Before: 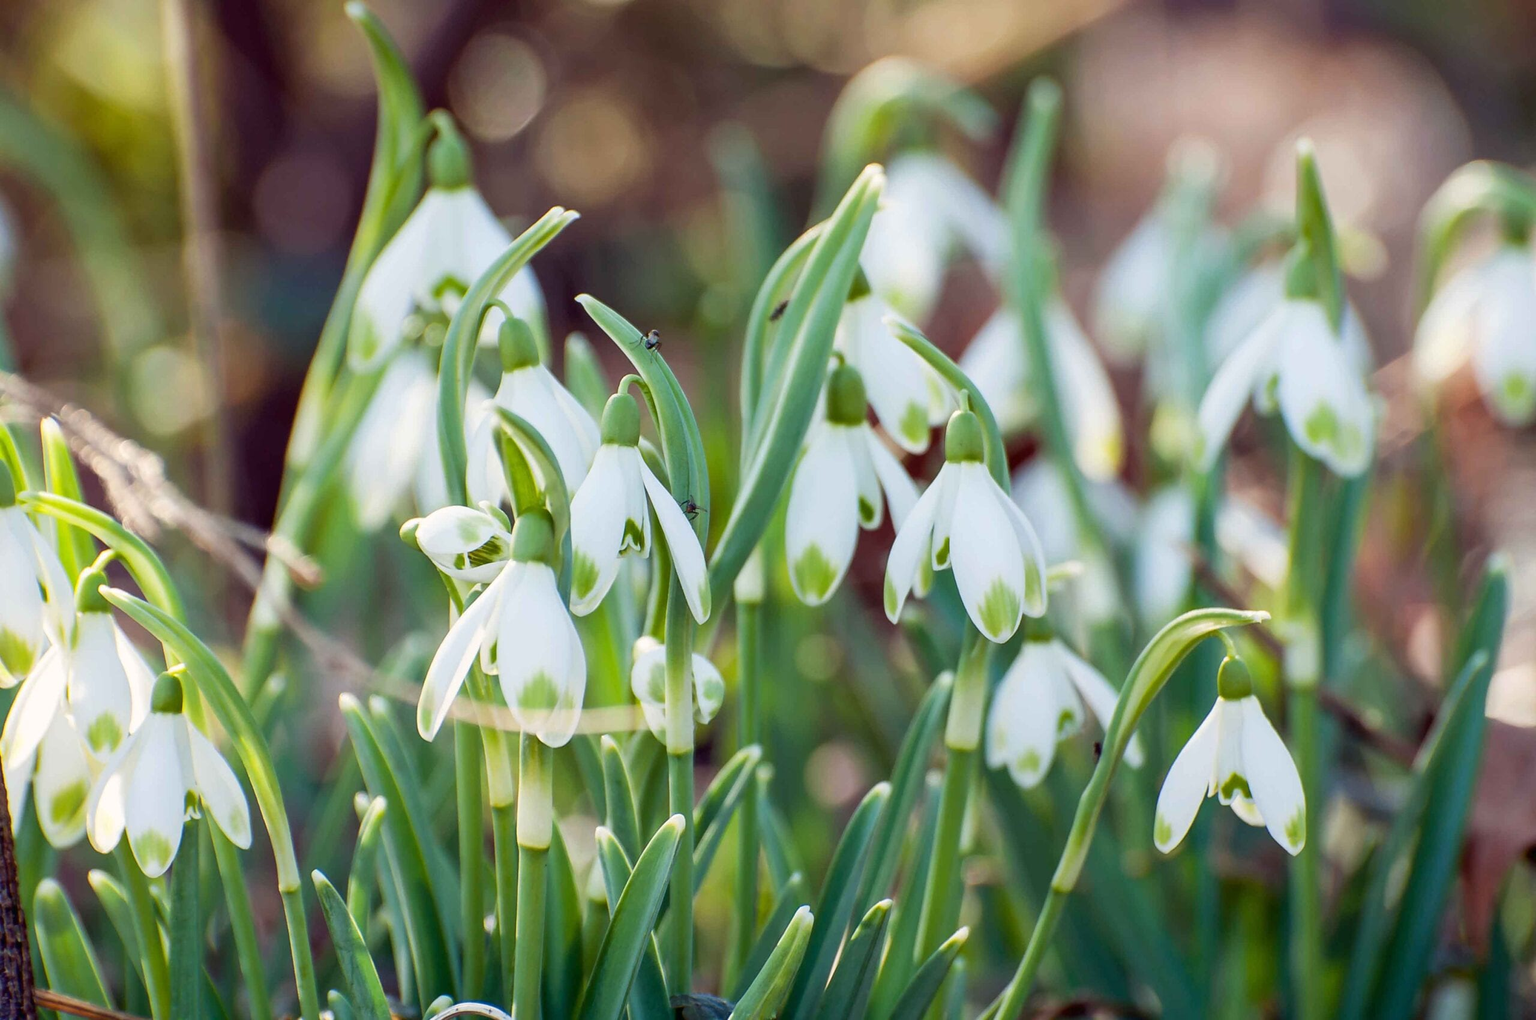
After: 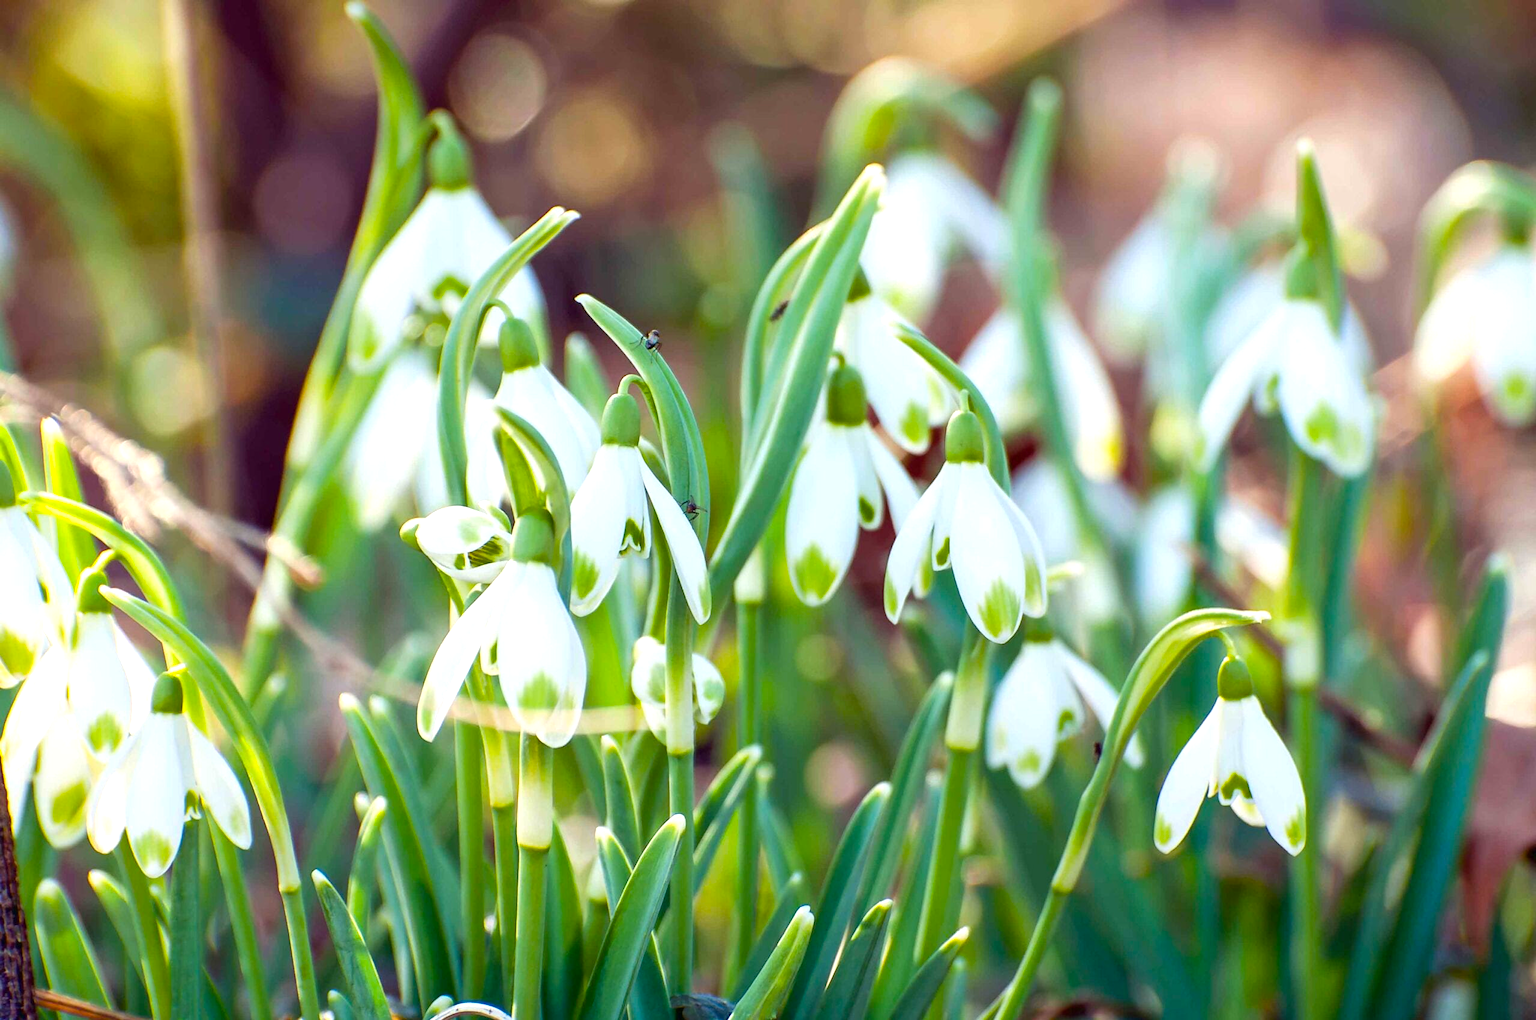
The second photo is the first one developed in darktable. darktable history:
color balance rgb: perceptual saturation grading › global saturation 20%, global vibrance 20%
exposure: black level correction 0, exposure 0.5 EV, compensate exposure bias true, compensate highlight preservation false
